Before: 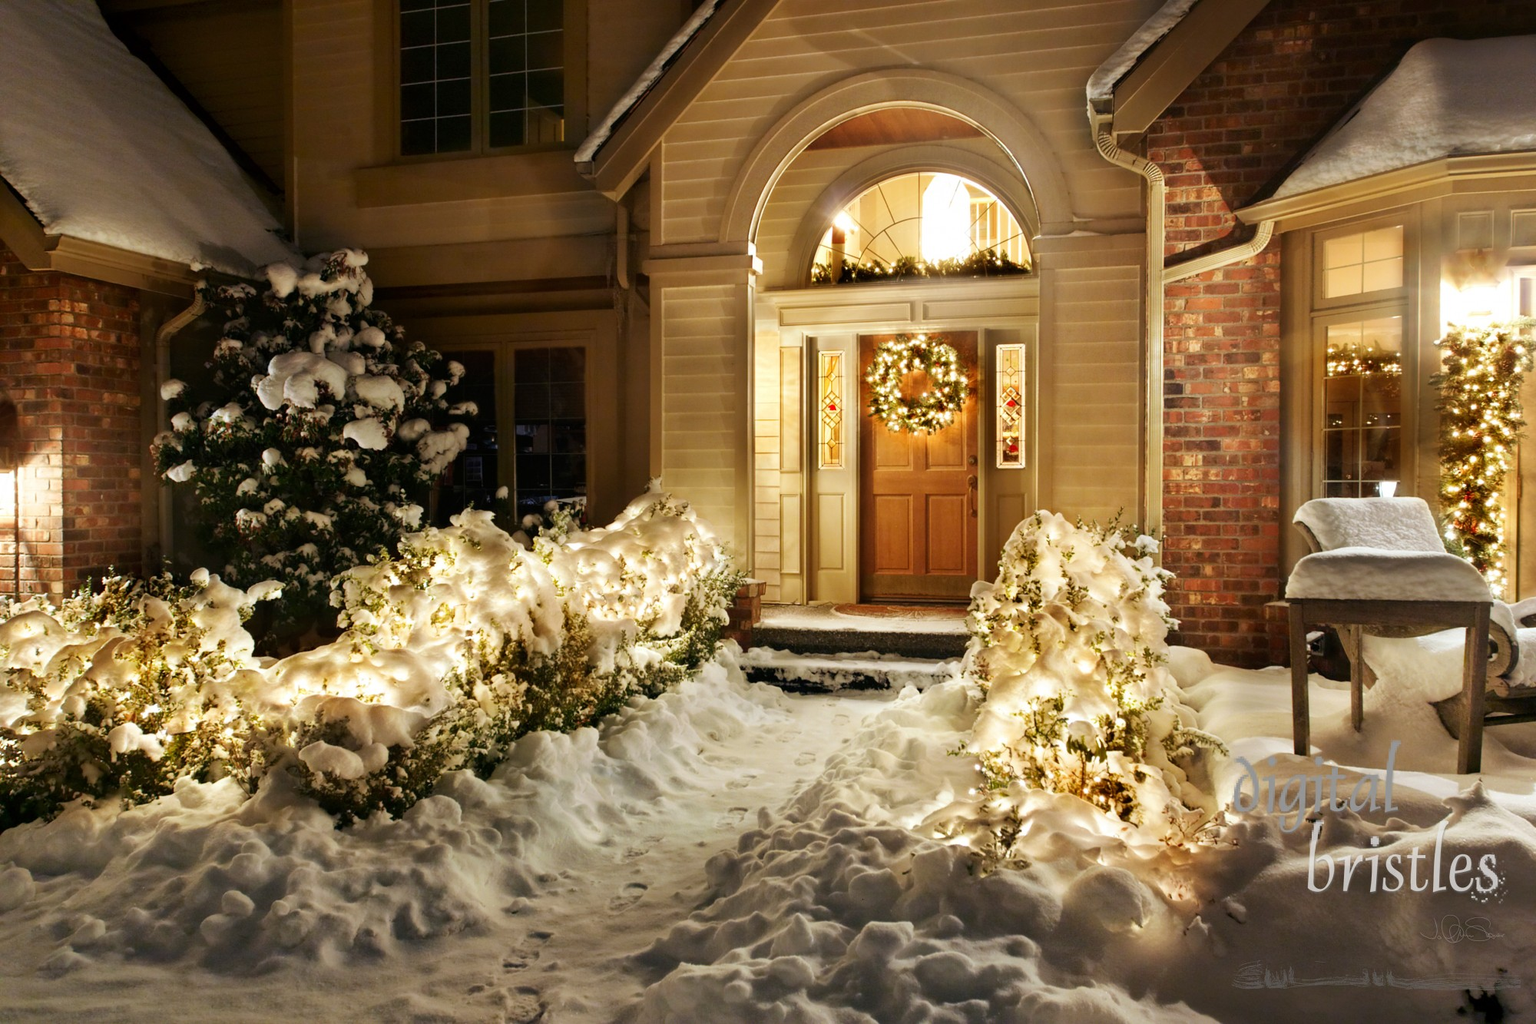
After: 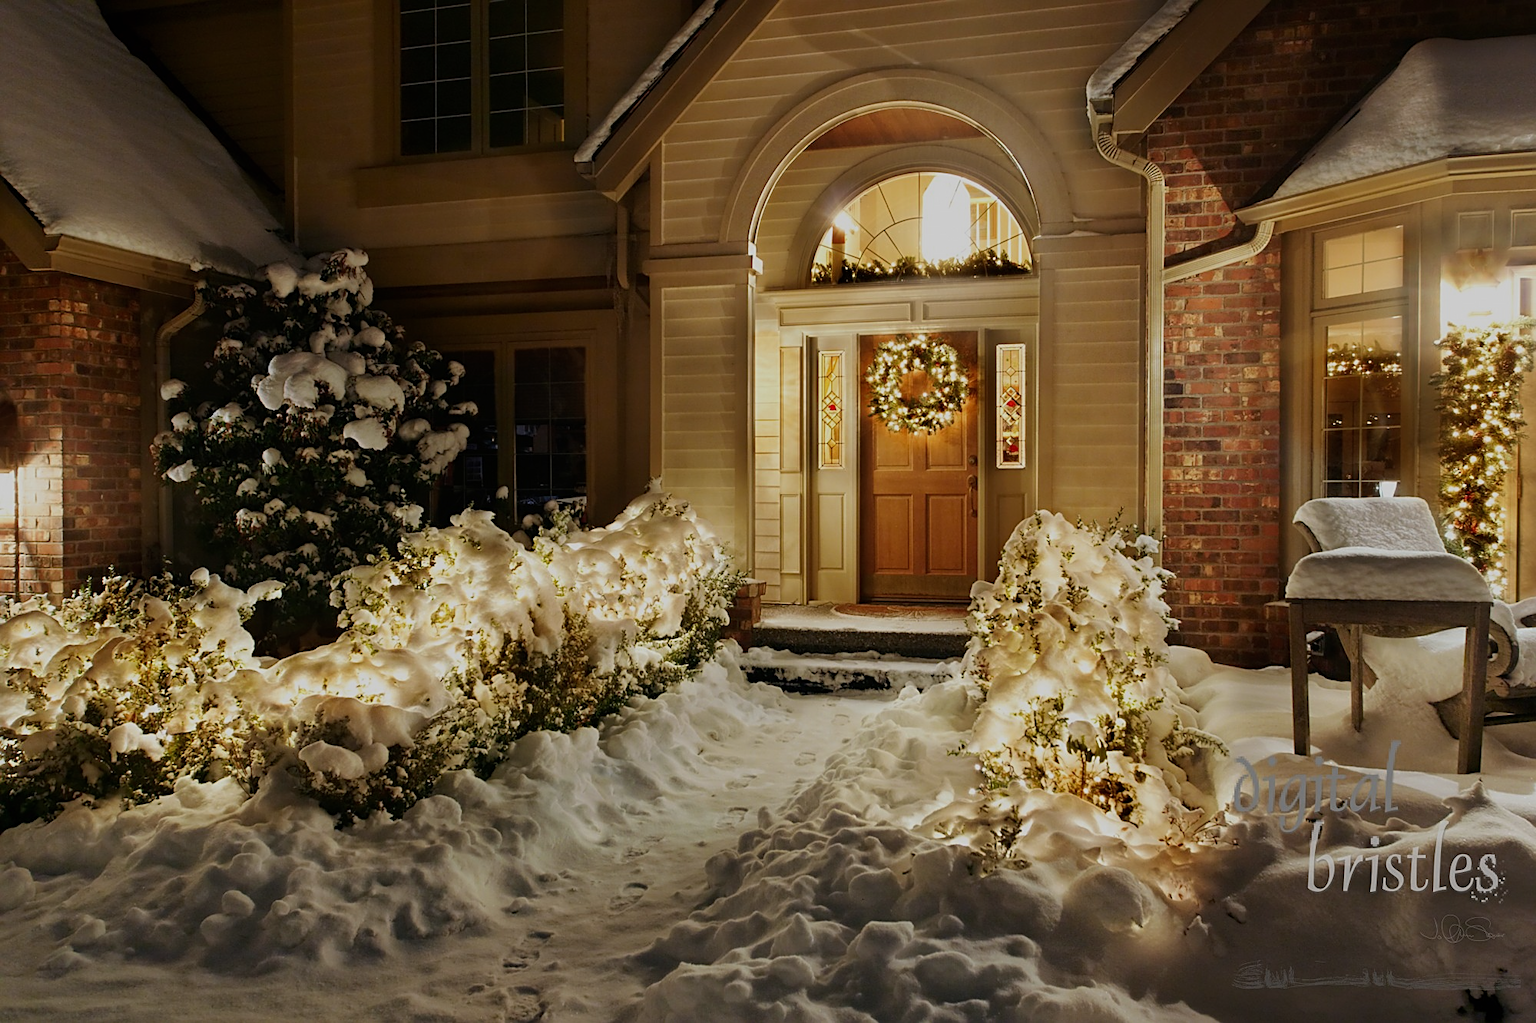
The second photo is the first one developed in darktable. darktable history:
exposure: black level correction 0, exposure -0.721 EV, compensate highlight preservation false
sharpen: on, module defaults
